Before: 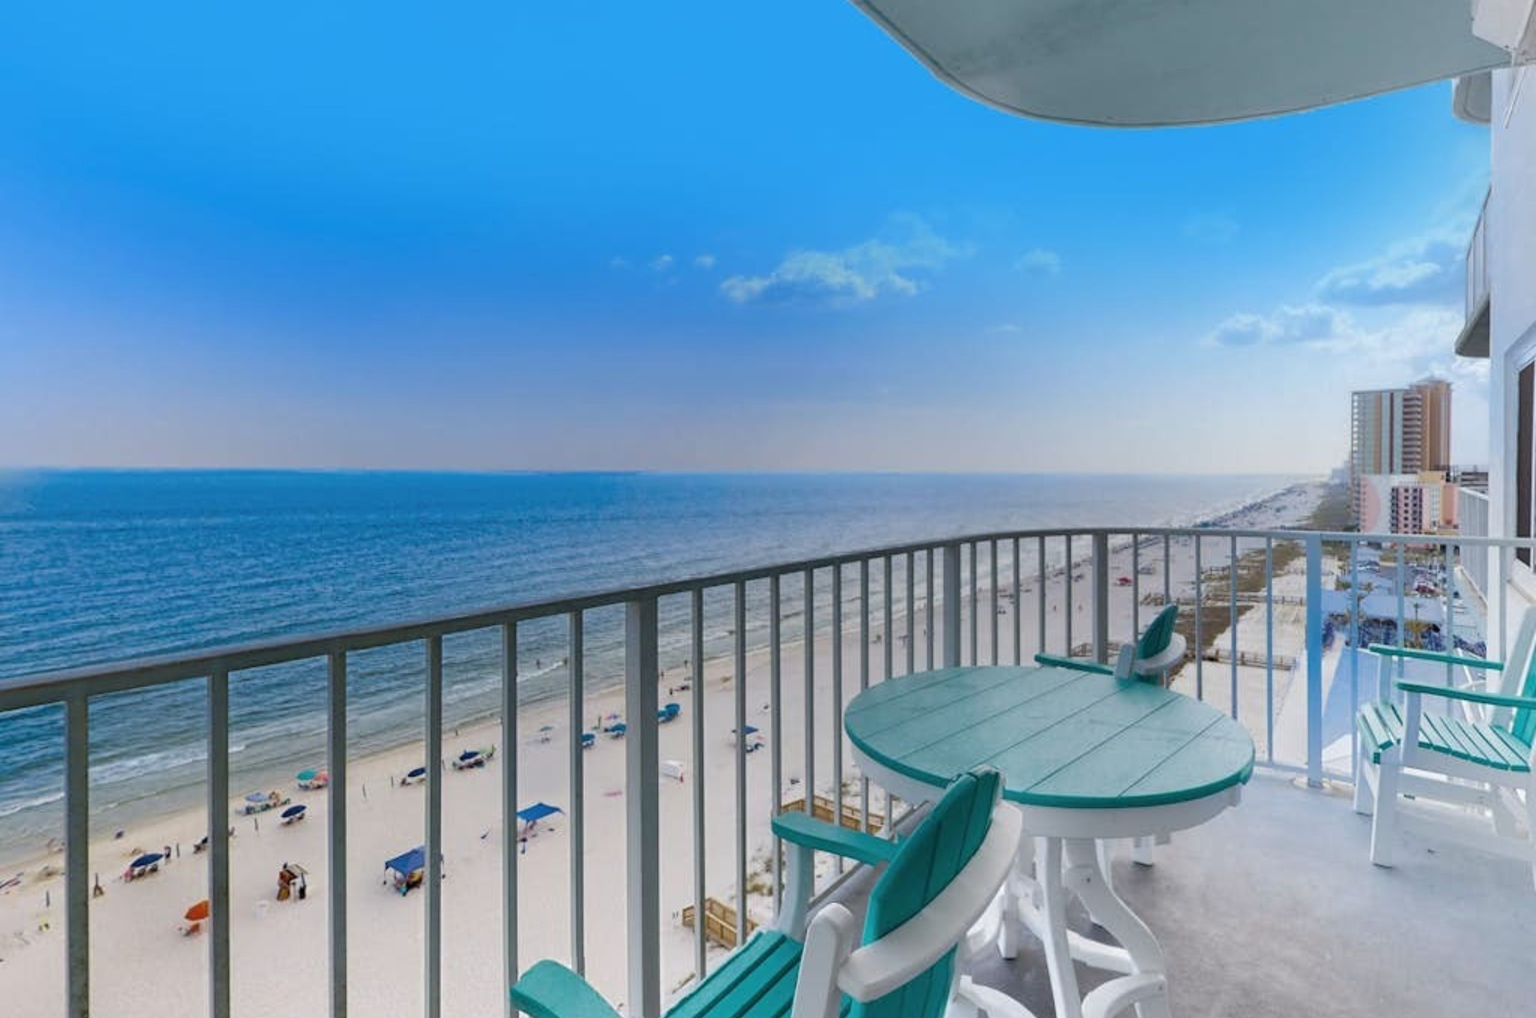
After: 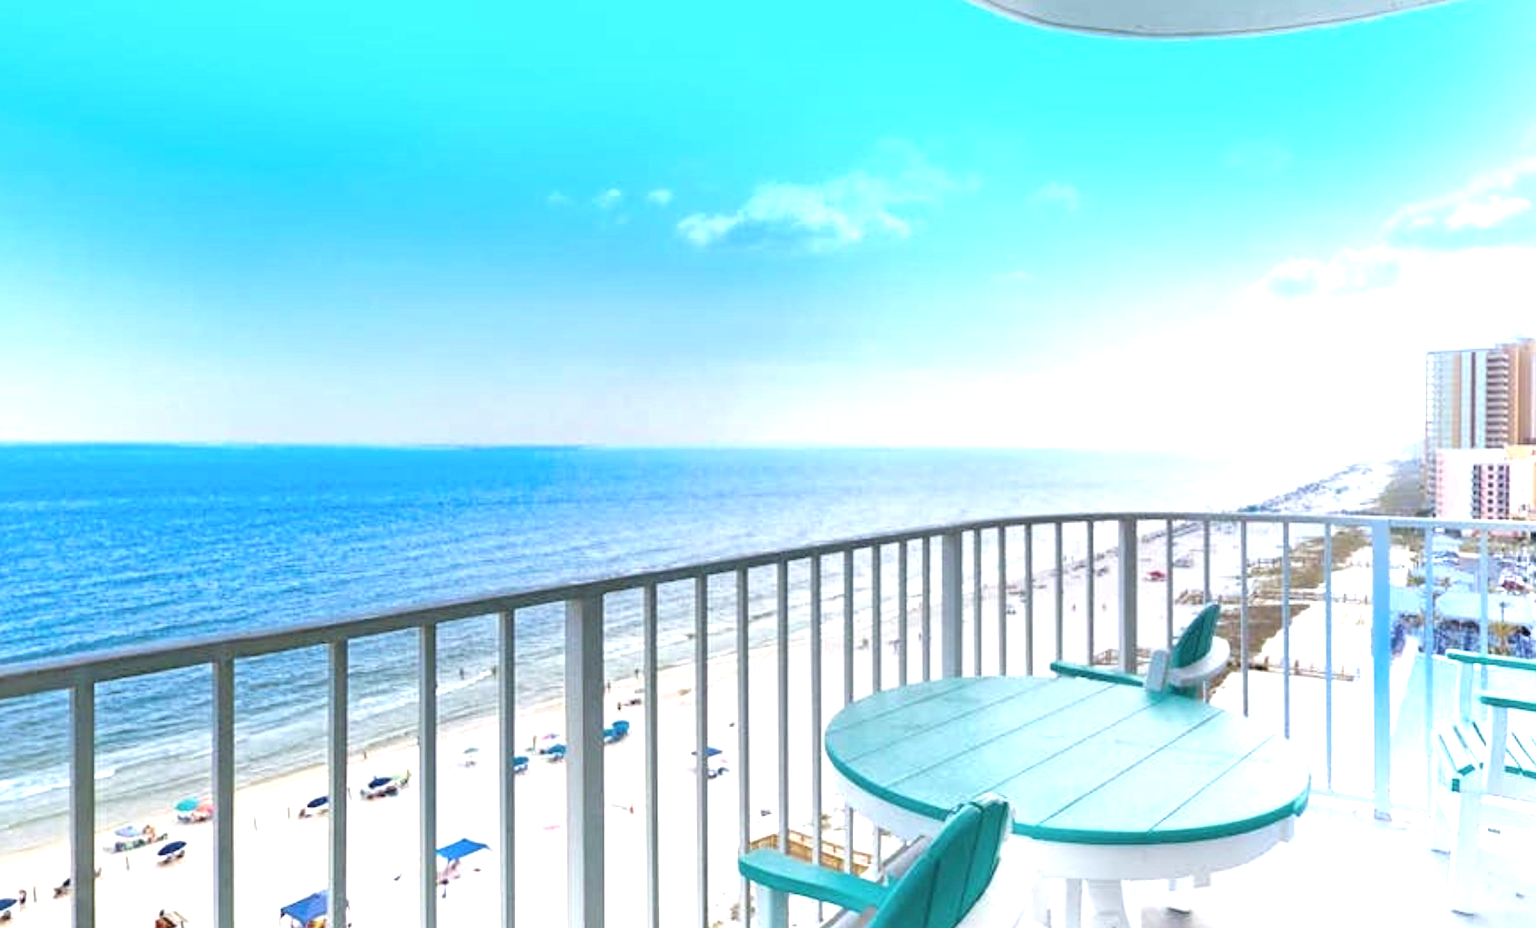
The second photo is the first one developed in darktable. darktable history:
exposure: black level correction 0, exposure 1.481 EV, compensate highlight preservation false
crop and rotate: left 9.705%, top 9.42%, right 5.889%, bottom 13.58%
